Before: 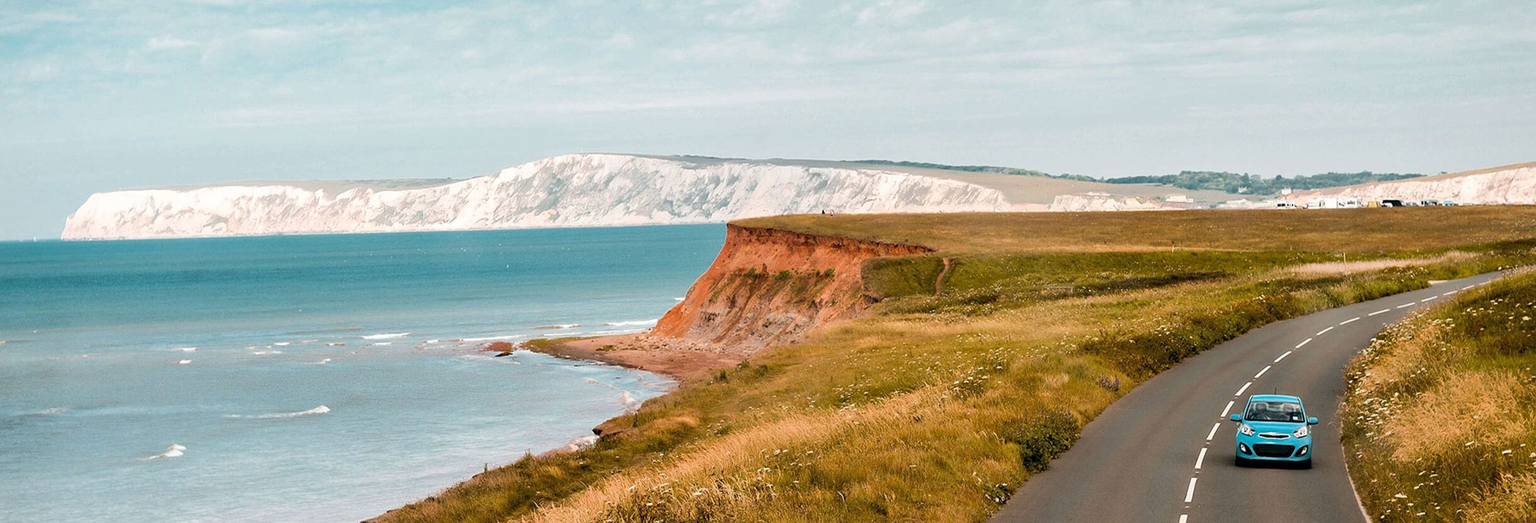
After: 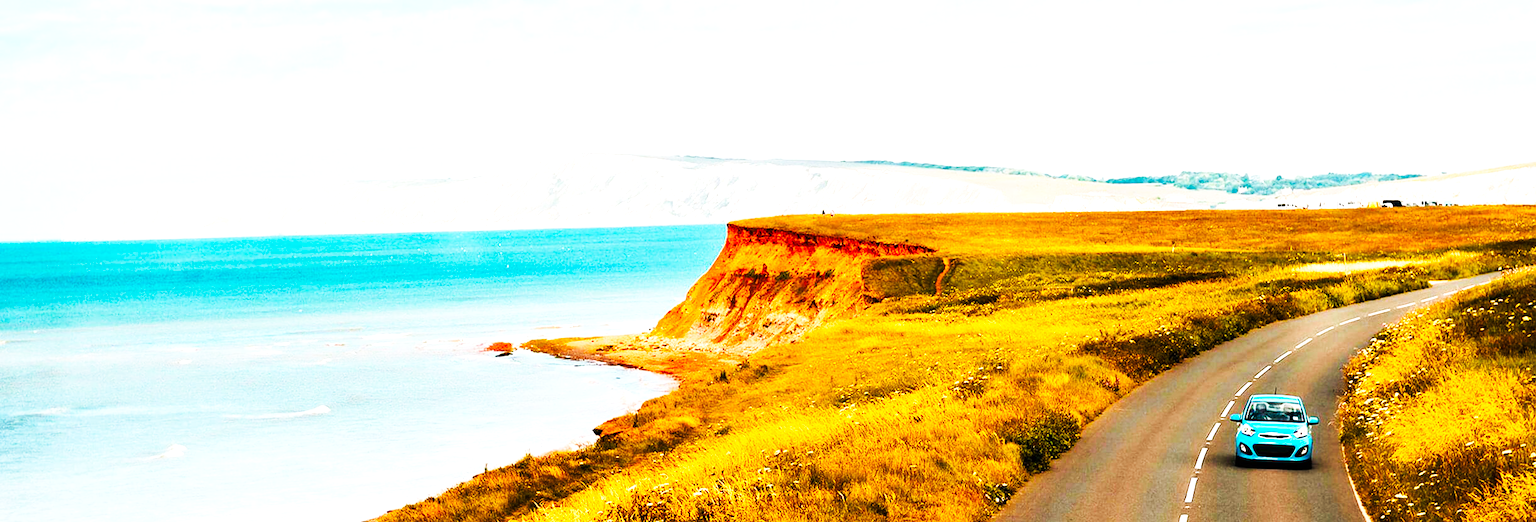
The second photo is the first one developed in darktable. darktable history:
color balance rgb: linear chroma grading › global chroma 10%, perceptual saturation grading › global saturation 30%, global vibrance 10%
exposure: exposure 0.95 EV, compensate highlight preservation false
tone curve: curves: ch0 [(0, 0) (0.003, 0.003) (0.011, 0.005) (0.025, 0.005) (0.044, 0.008) (0.069, 0.015) (0.1, 0.023) (0.136, 0.032) (0.177, 0.046) (0.224, 0.072) (0.277, 0.124) (0.335, 0.174) (0.399, 0.253) (0.468, 0.365) (0.543, 0.519) (0.623, 0.675) (0.709, 0.805) (0.801, 0.908) (0.898, 0.97) (1, 1)], preserve colors none
